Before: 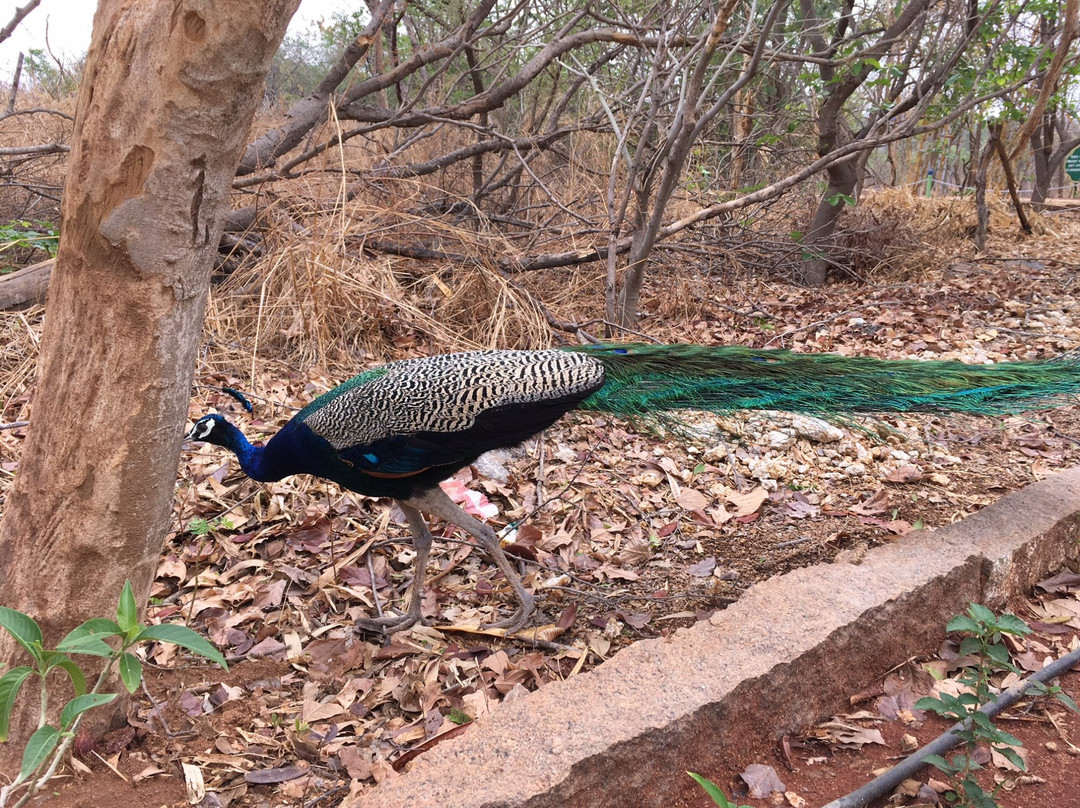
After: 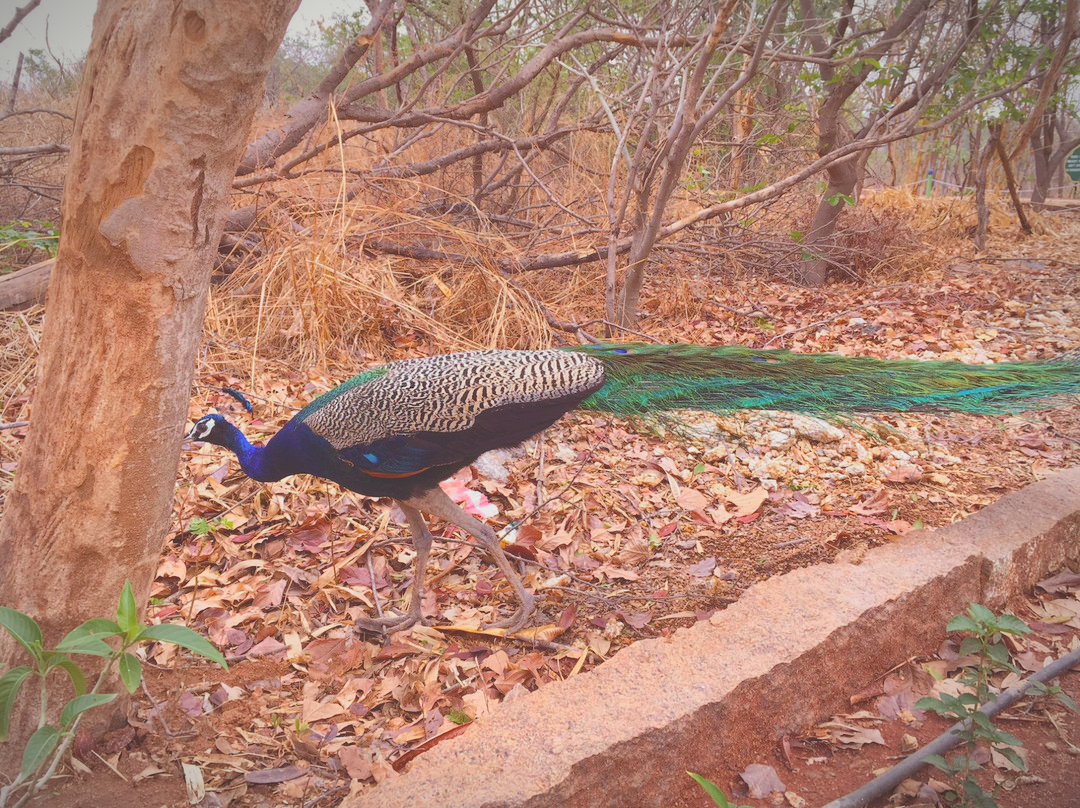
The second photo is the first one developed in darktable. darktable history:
color balance rgb: power › chroma 1.543%, power › hue 26.24°, perceptual saturation grading › global saturation 25.588%, perceptual brilliance grading › global brilliance 2.886%, perceptual brilliance grading › highlights -2.942%, perceptual brilliance grading › shadows 2.601%, contrast -9.366%
tone curve: curves: ch0 [(0, 0) (0.003, 0.238) (0.011, 0.238) (0.025, 0.242) (0.044, 0.256) (0.069, 0.277) (0.1, 0.294) (0.136, 0.315) (0.177, 0.345) (0.224, 0.379) (0.277, 0.419) (0.335, 0.463) (0.399, 0.511) (0.468, 0.566) (0.543, 0.627) (0.623, 0.687) (0.709, 0.75) (0.801, 0.824) (0.898, 0.89) (1, 1)], color space Lab, independent channels, preserve colors none
vignetting: fall-off start 81.68%, fall-off radius 62.25%, brightness -0.575, automatic ratio true, width/height ratio 1.414
